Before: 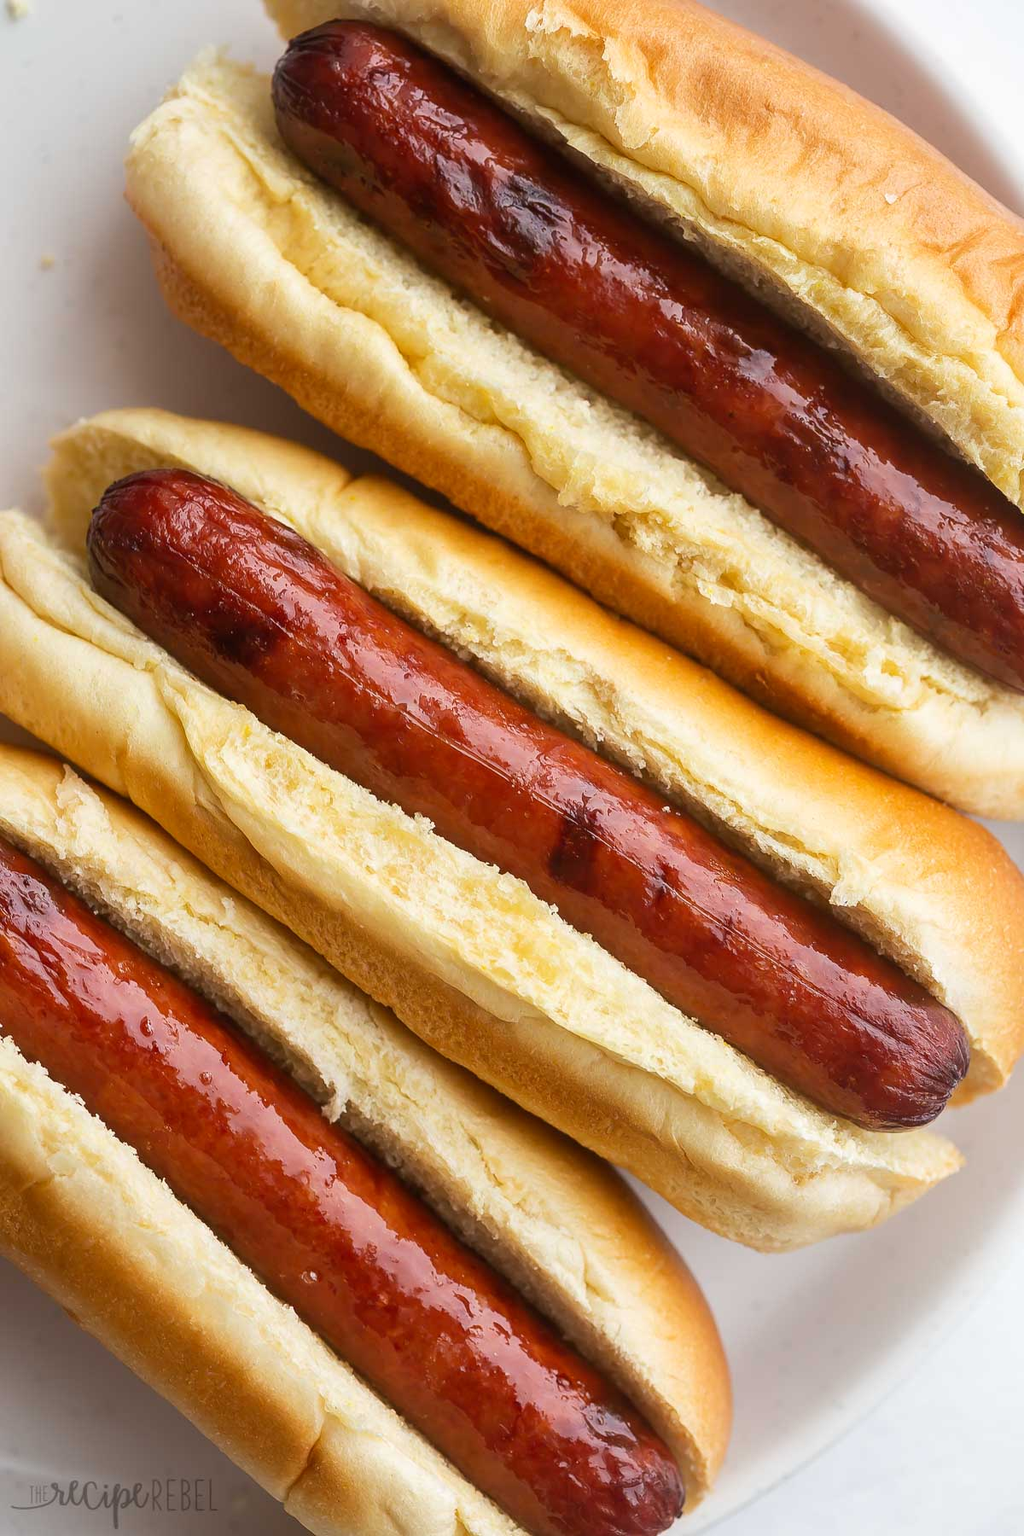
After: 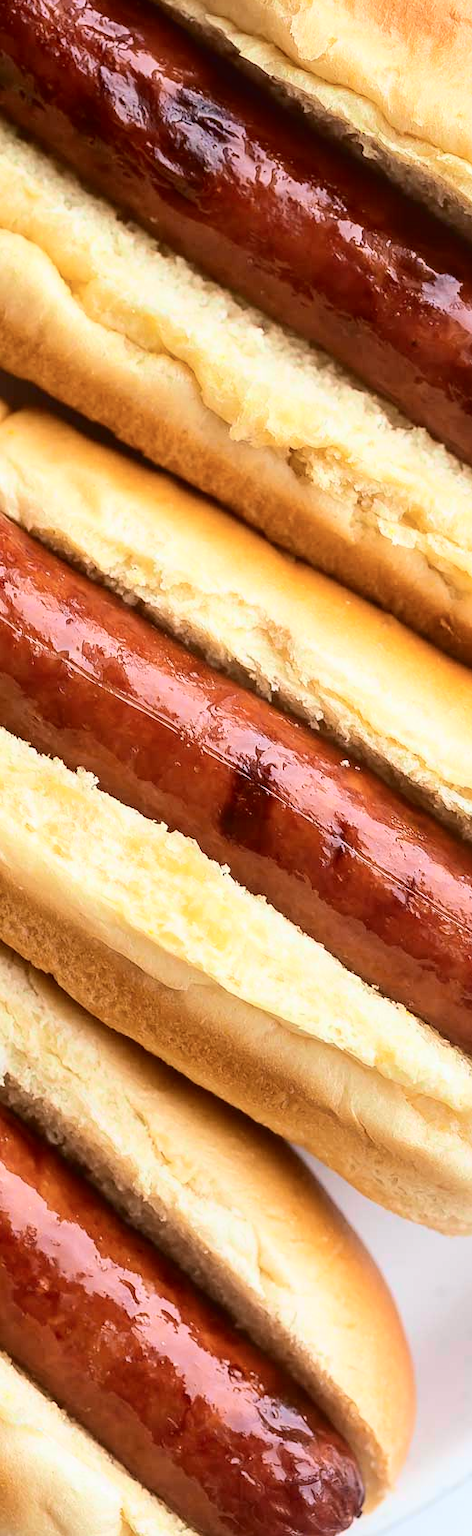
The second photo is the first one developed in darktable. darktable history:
white balance: red 0.988, blue 1.017
tone curve: curves: ch0 [(0, 0.023) (0.087, 0.065) (0.184, 0.168) (0.45, 0.54) (0.57, 0.683) (0.722, 0.825) (0.877, 0.948) (1, 1)]; ch1 [(0, 0) (0.388, 0.369) (0.44, 0.44) (0.489, 0.481) (0.534, 0.551) (0.657, 0.659) (1, 1)]; ch2 [(0, 0) (0.353, 0.317) (0.408, 0.427) (0.472, 0.46) (0.5, 0.496) (0.537, 0.539) (0.576, 0.592) (0.625, 0.631) (1, 1)], color space Lab, independent channels, preserve colors none
crop: left 33.452%, top 6.025%, right 23.155%
